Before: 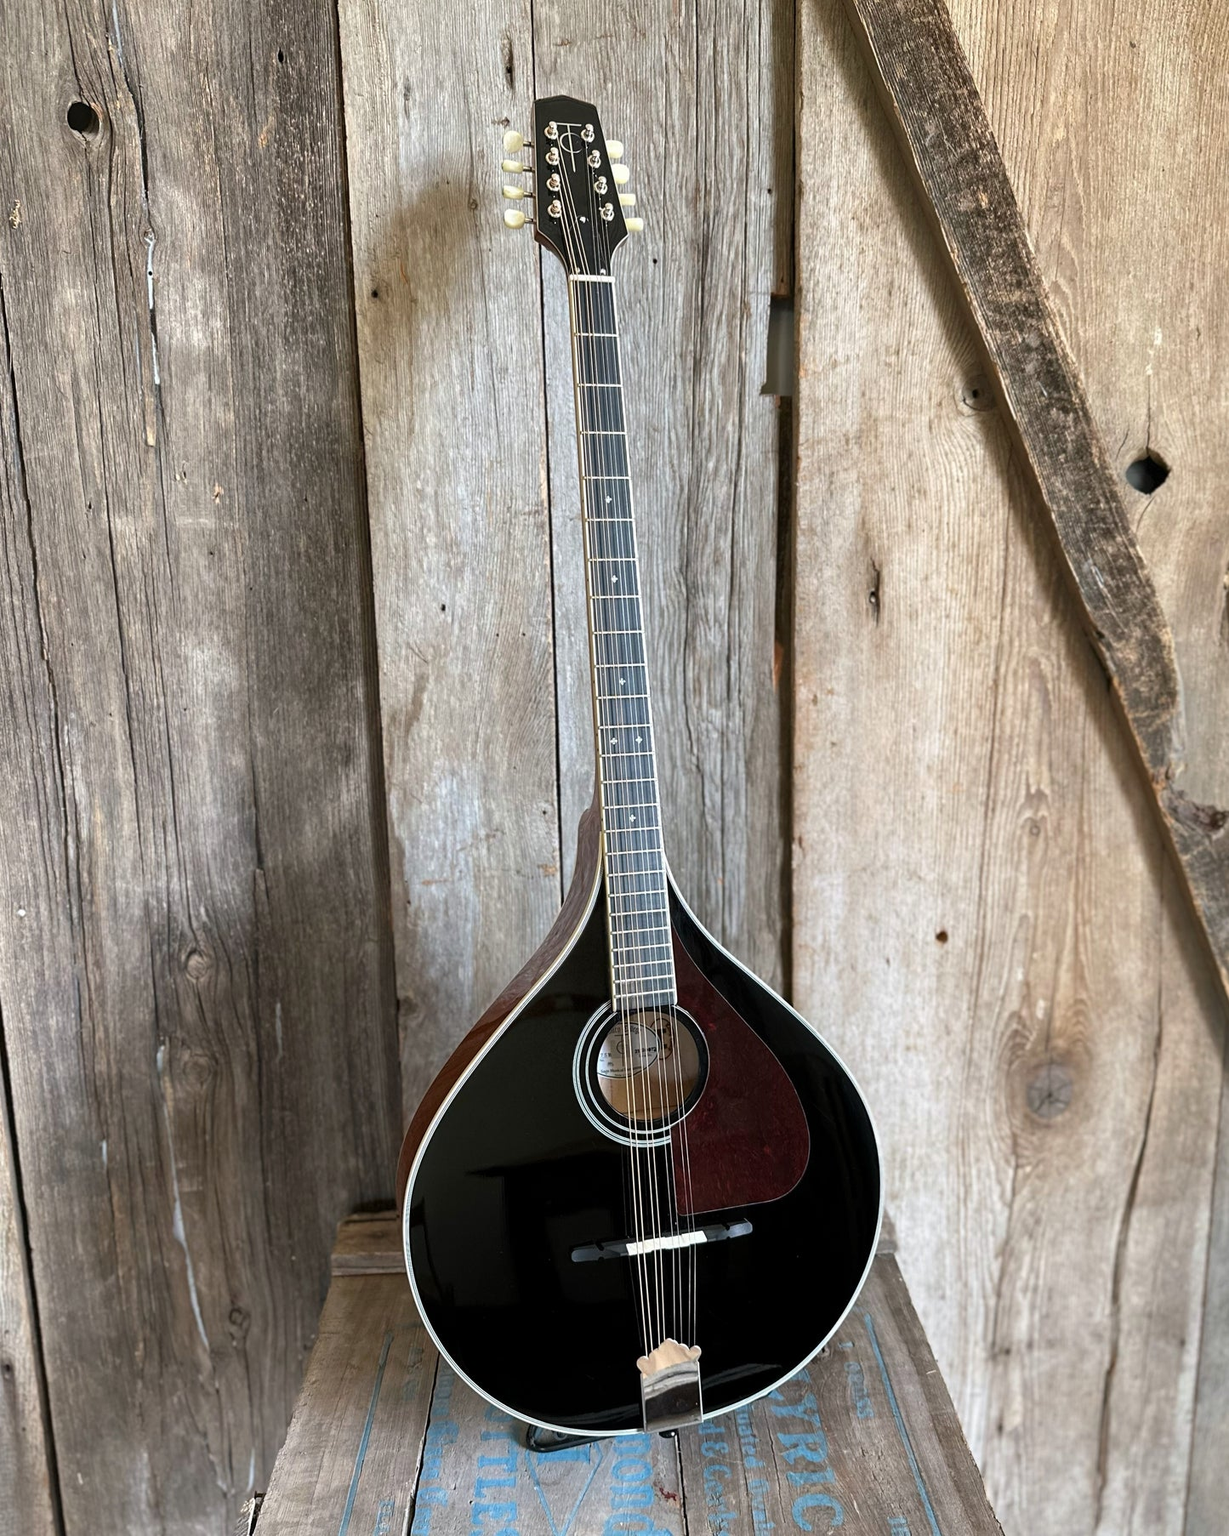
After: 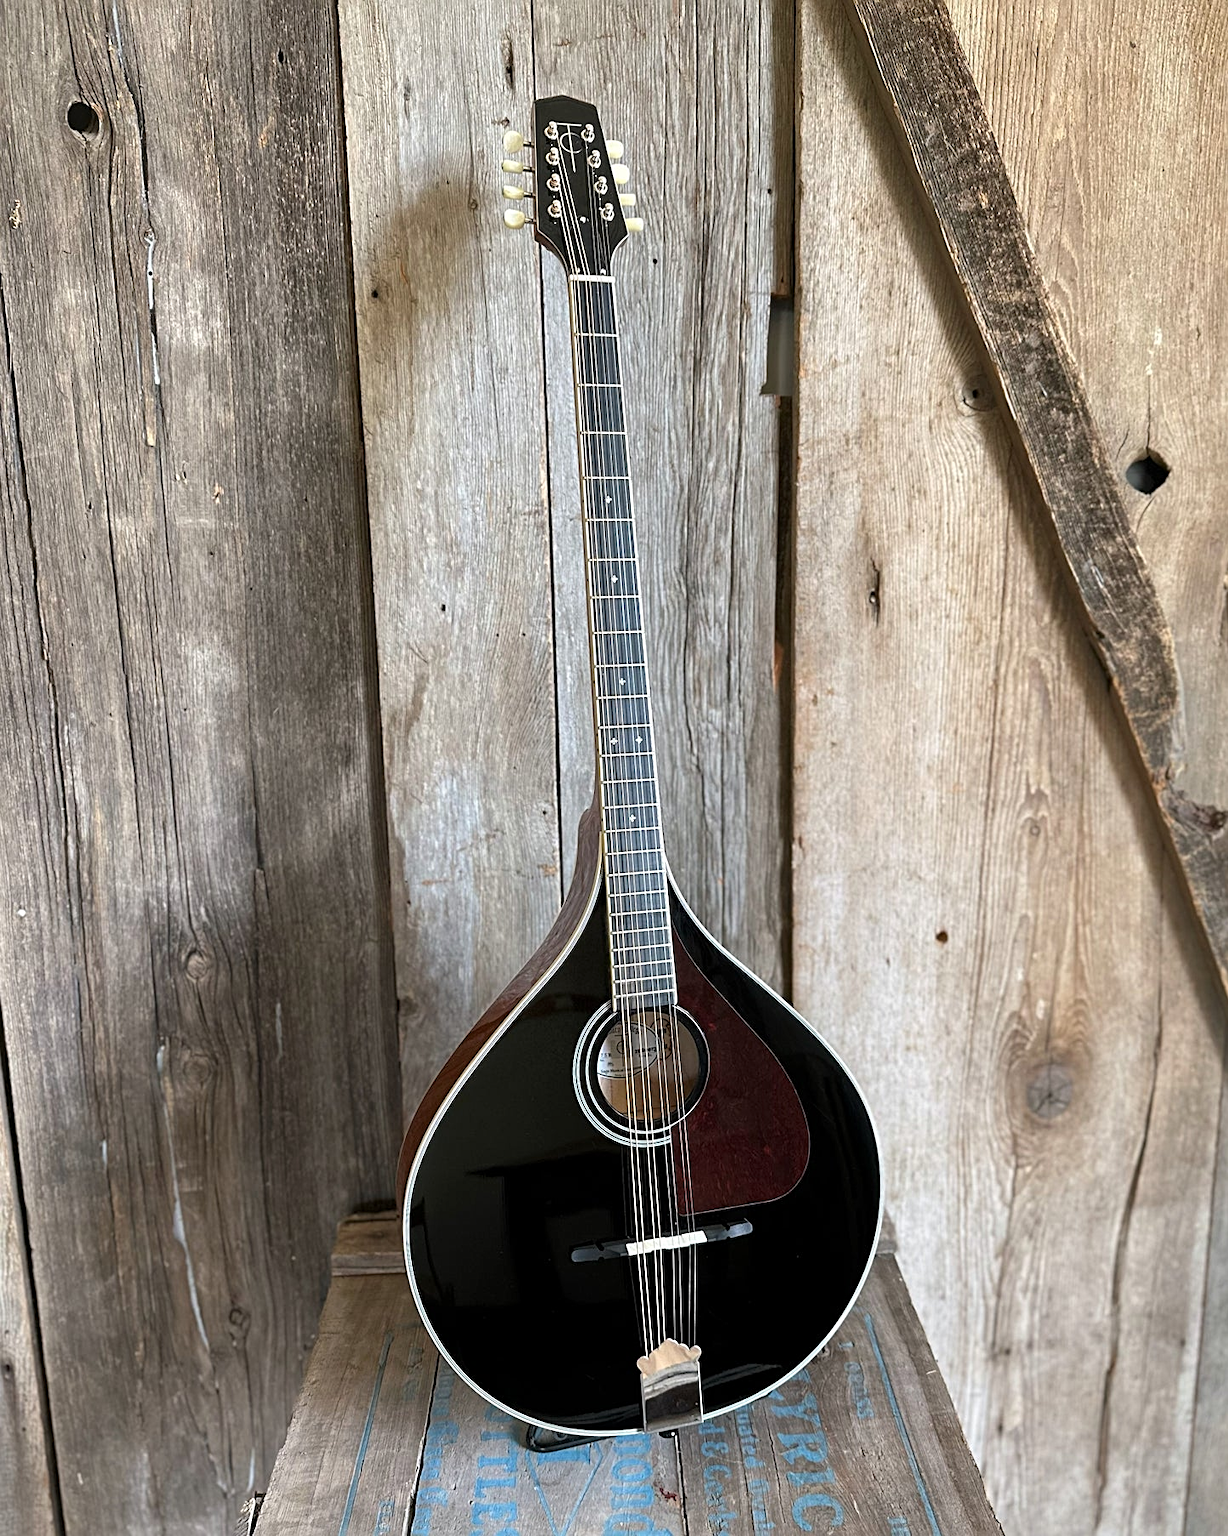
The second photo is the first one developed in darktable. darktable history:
tone equalizer: on, module defaults
sharpen: radius 2.145, amount 0.379, threshold 0.021
